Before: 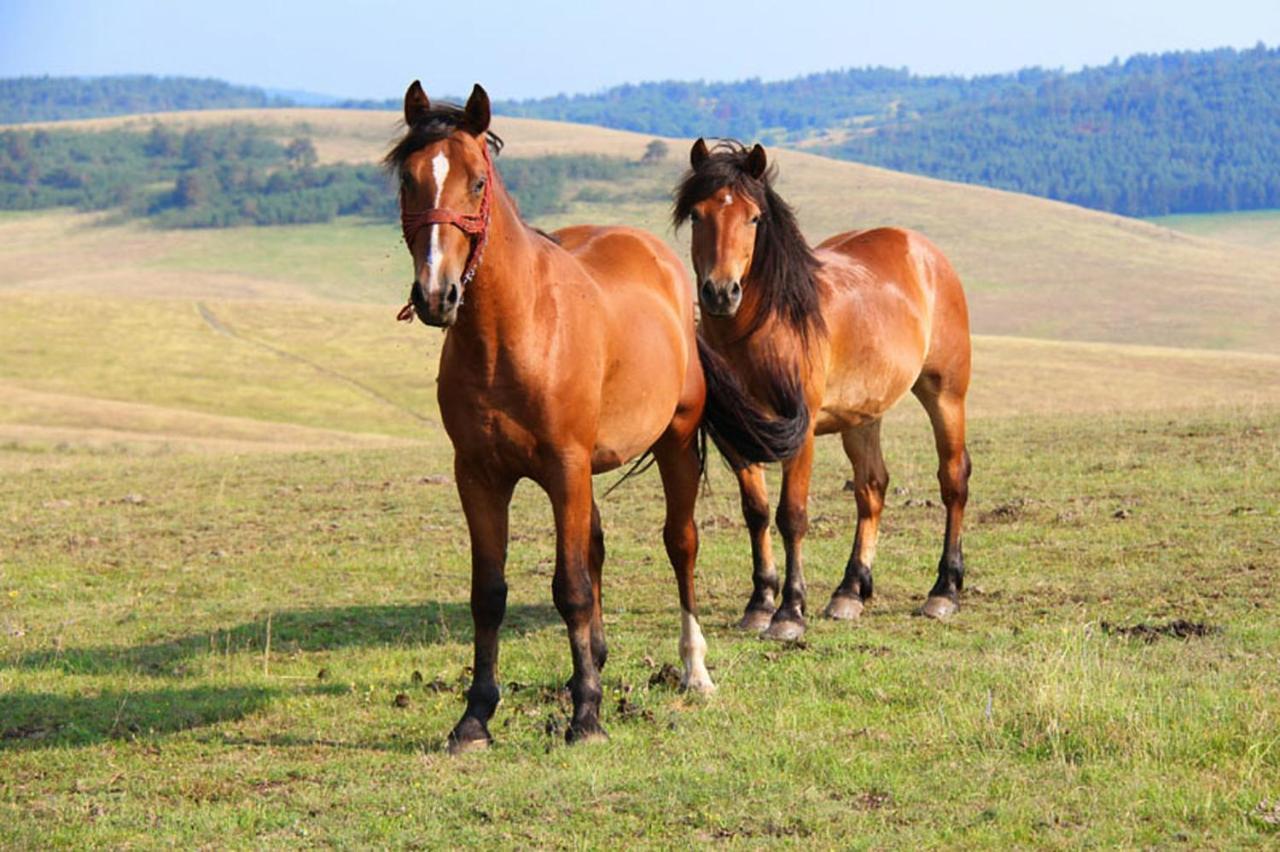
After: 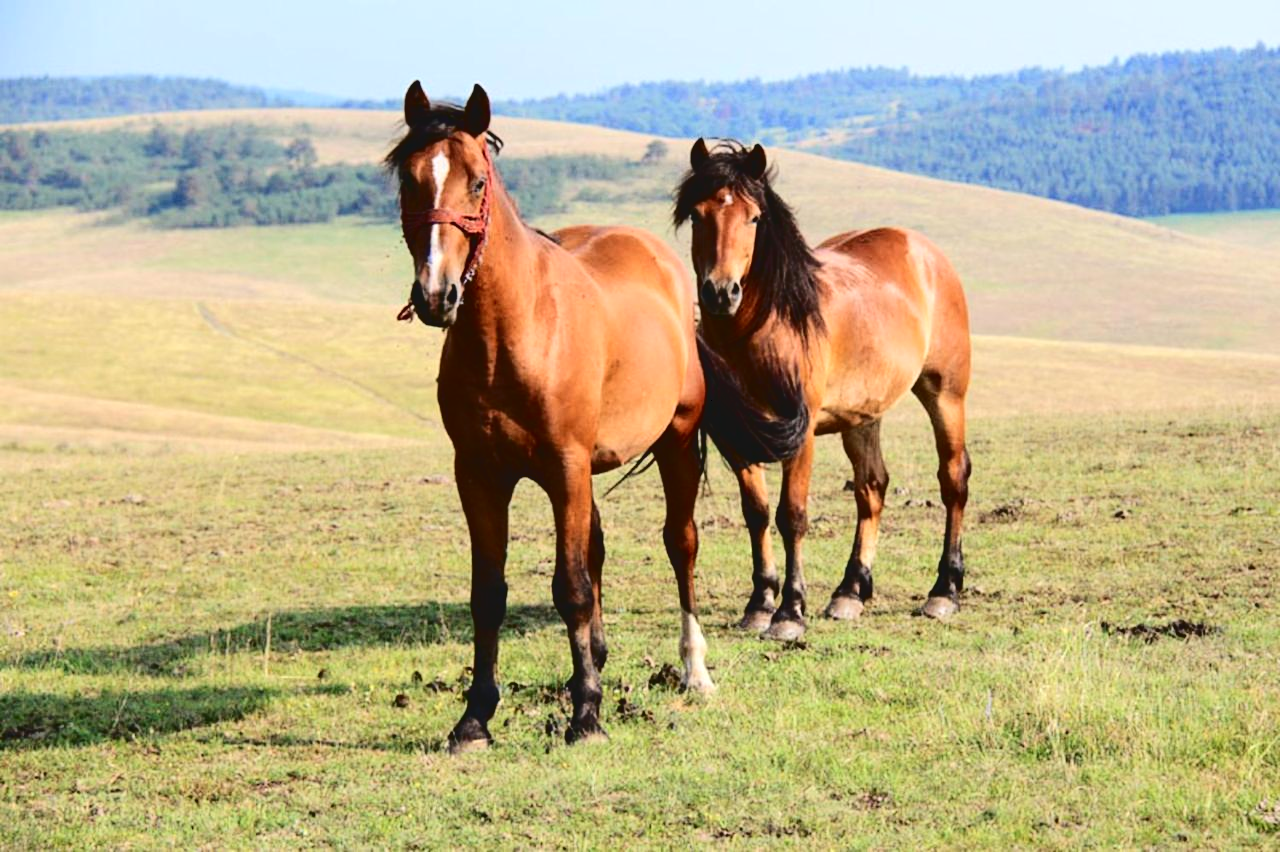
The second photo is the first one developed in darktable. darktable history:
tone curve: curves: ch0 [(0, 0) (0.003, 0.084) (0.011, 0.084) (0.025, 0.084) (0.044, 0.084) (0.069, 0.085) (0.1, 0.09) (0.136, 0.1) (0.177, 0.119) (0.224, 0.144) (0.277, 0.205) (0.335, 0.298) (0.399, 0.417) (0.468, 0.525) (0.543, 0.631) (0.623, 0.72) (0.709, 0.8) (0.801, 0.867) (0.898, 0.934) (1, 1)], color space Lab, independent channels, preserve colors none
local contrast: highlights 104%, shadows 103%, detail 119%, midtone range 0.2
